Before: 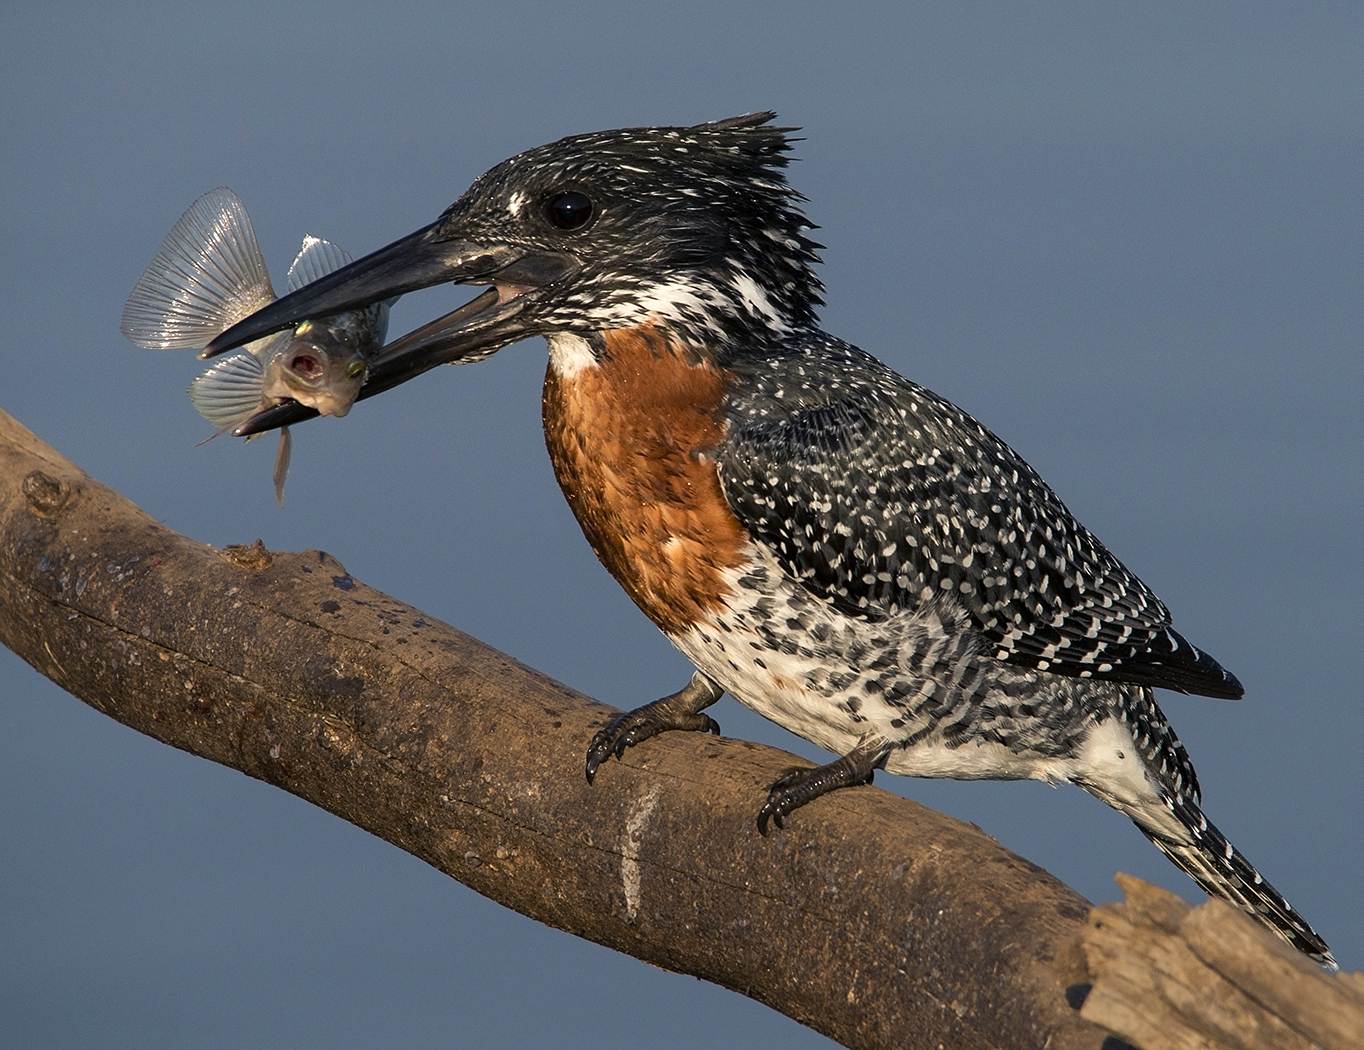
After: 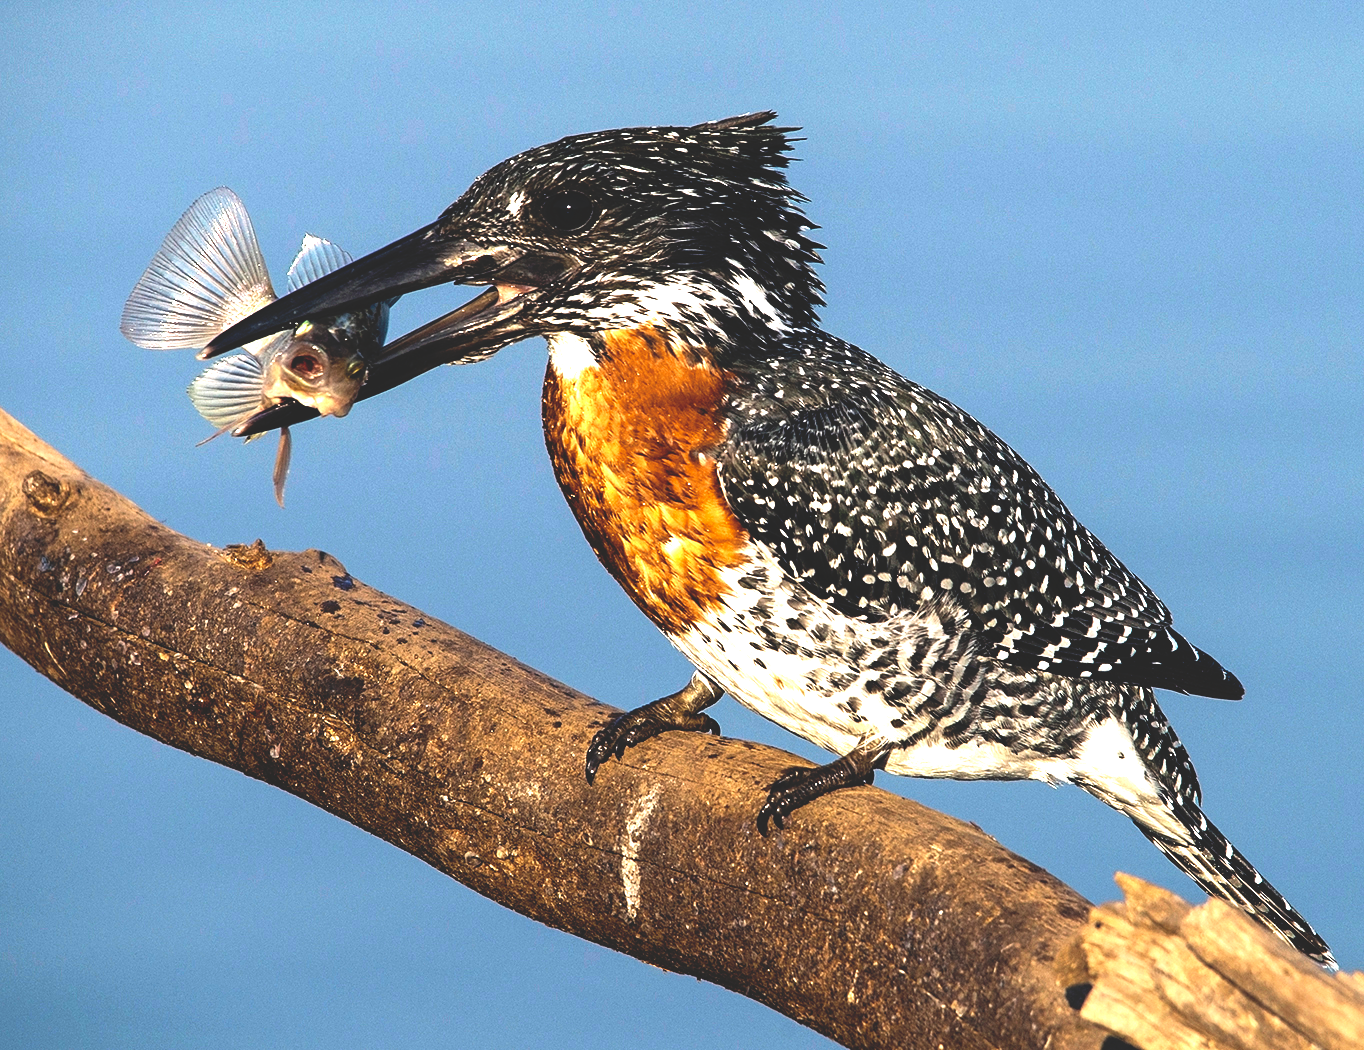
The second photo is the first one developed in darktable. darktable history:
shadows and highlights: shadows -12.13, white point adjustment 3.91, highlights 26.49
base curve: curves: ch0 [(0, 0.02) (0.083, 0.036) (1, 1)], preserve colors none
exposure: exposure 0.153 EV, compensate exposure bias true, compensate highlight preservation false
color zones: curves: ch1 [(0.113, 0.438) (0.75, 0.5)]; ch2 [(0.12, 0.526) (0.75, 0.5)]
